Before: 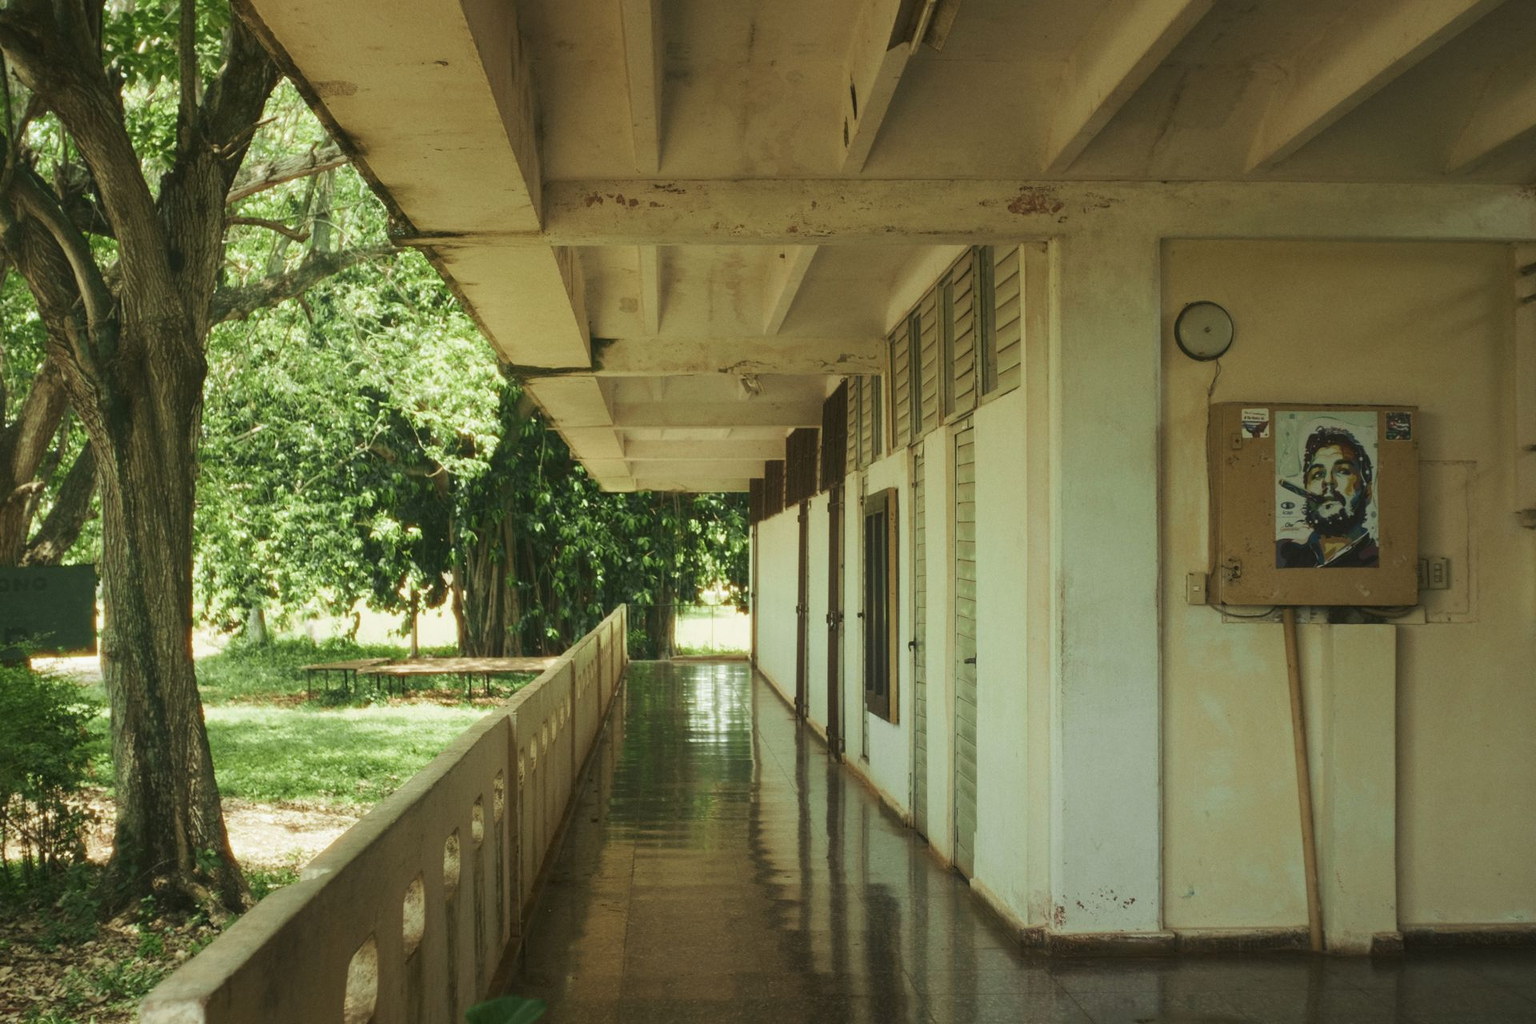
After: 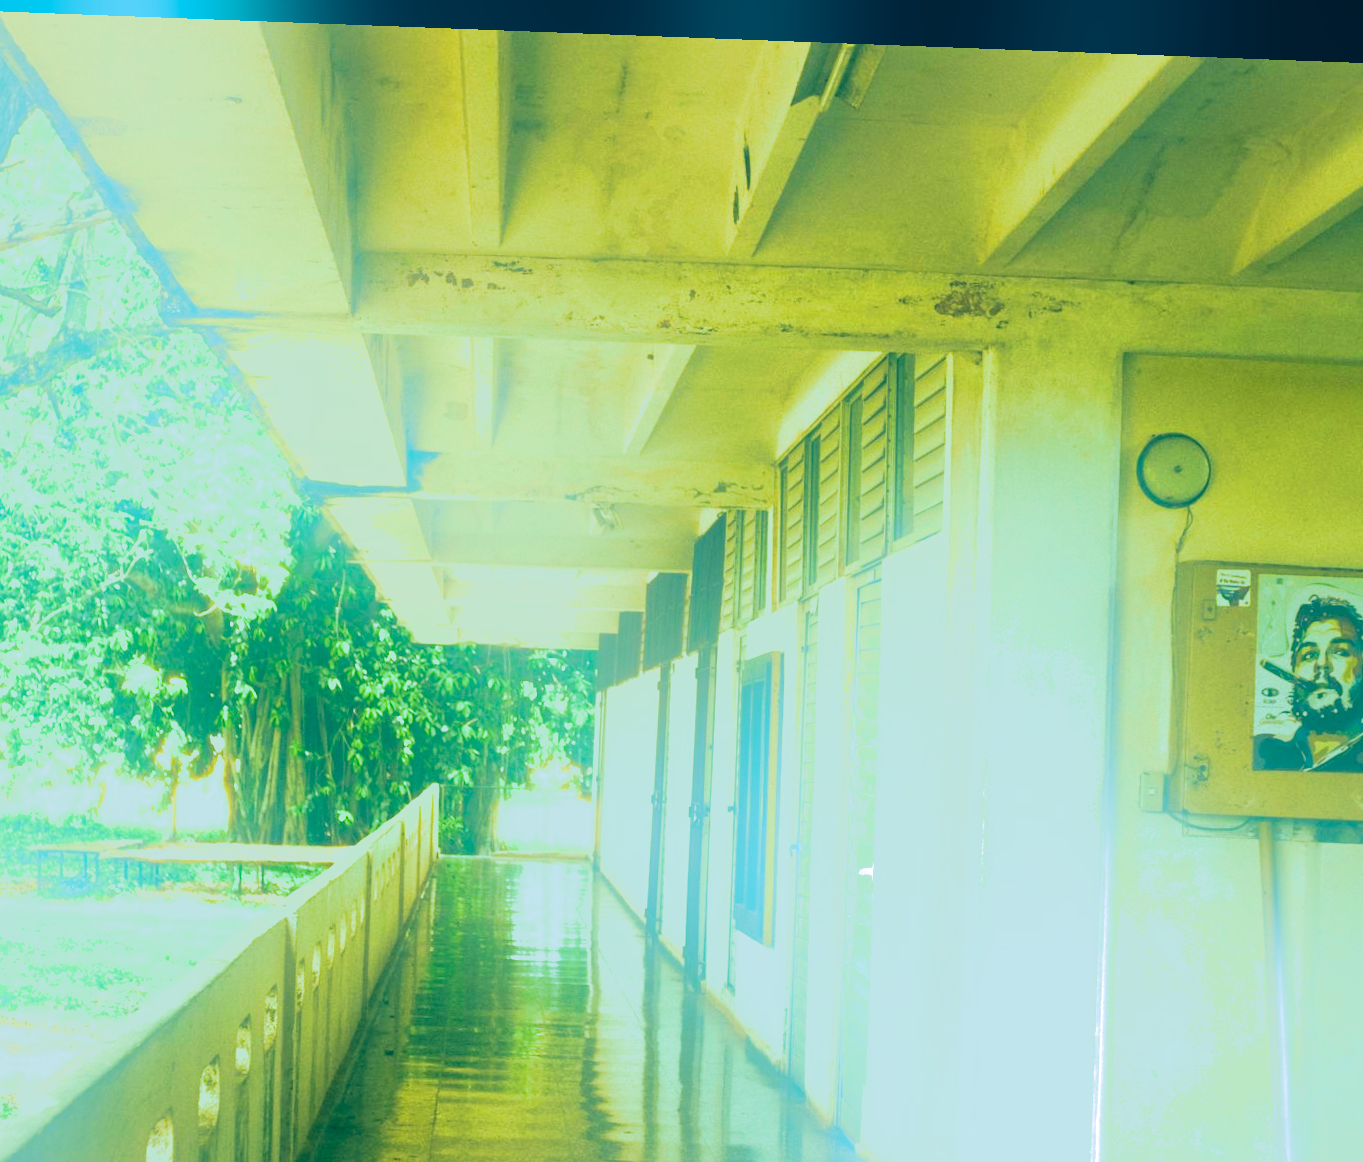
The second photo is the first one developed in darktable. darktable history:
tone equalizer: on, module defaults
split-toning: shadows › hue 351.18°, shadows › saturation 0.86, highlights › hue 218.82°, highlights › saturation 0.73, balance -19.167
color correction: highlights a* -15.58, highlights b* 40, shadows a* -40, shadows b* -26.18
shadows and highlights: low approximation 0.01, soften with gaussian
rotate and perspective: rotation 2.17°, automatic cropping off
bloom: on, module defaults
crop: left 18.479%, right 12.2%, bottom 13.971%
exposure: black level correction 0, exposure 1.741 EV, compensate exposure bias true, compensate highlight preservation false
